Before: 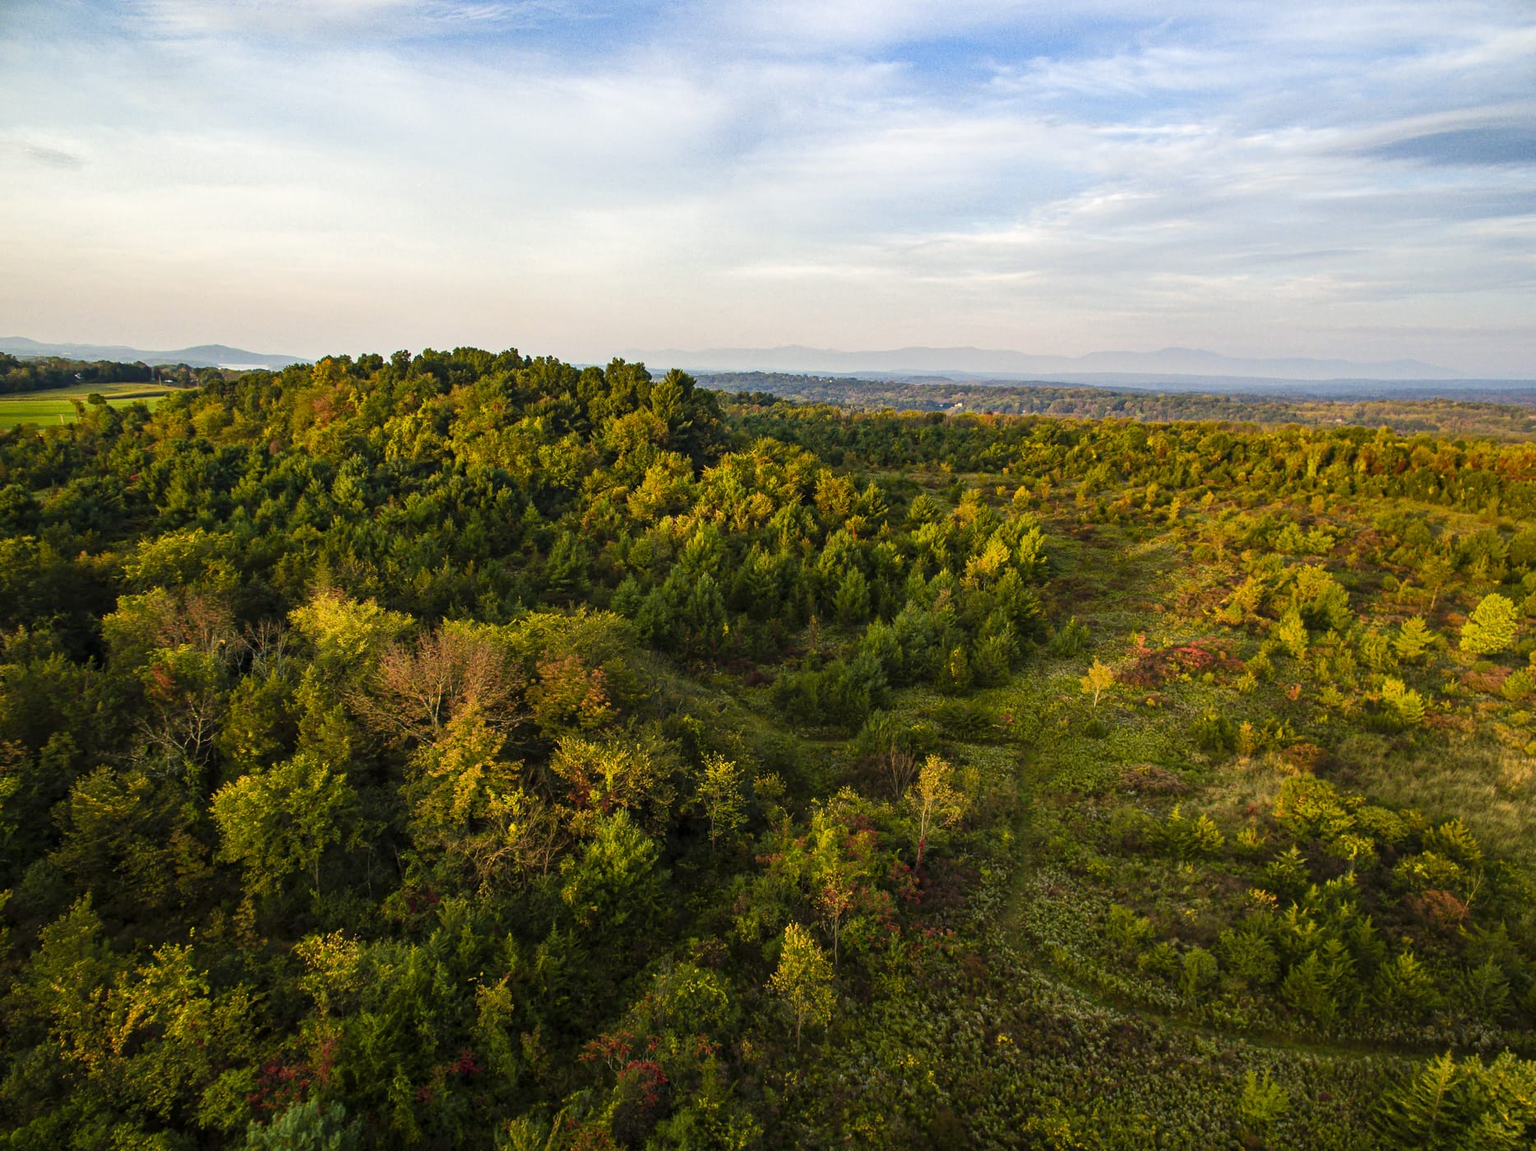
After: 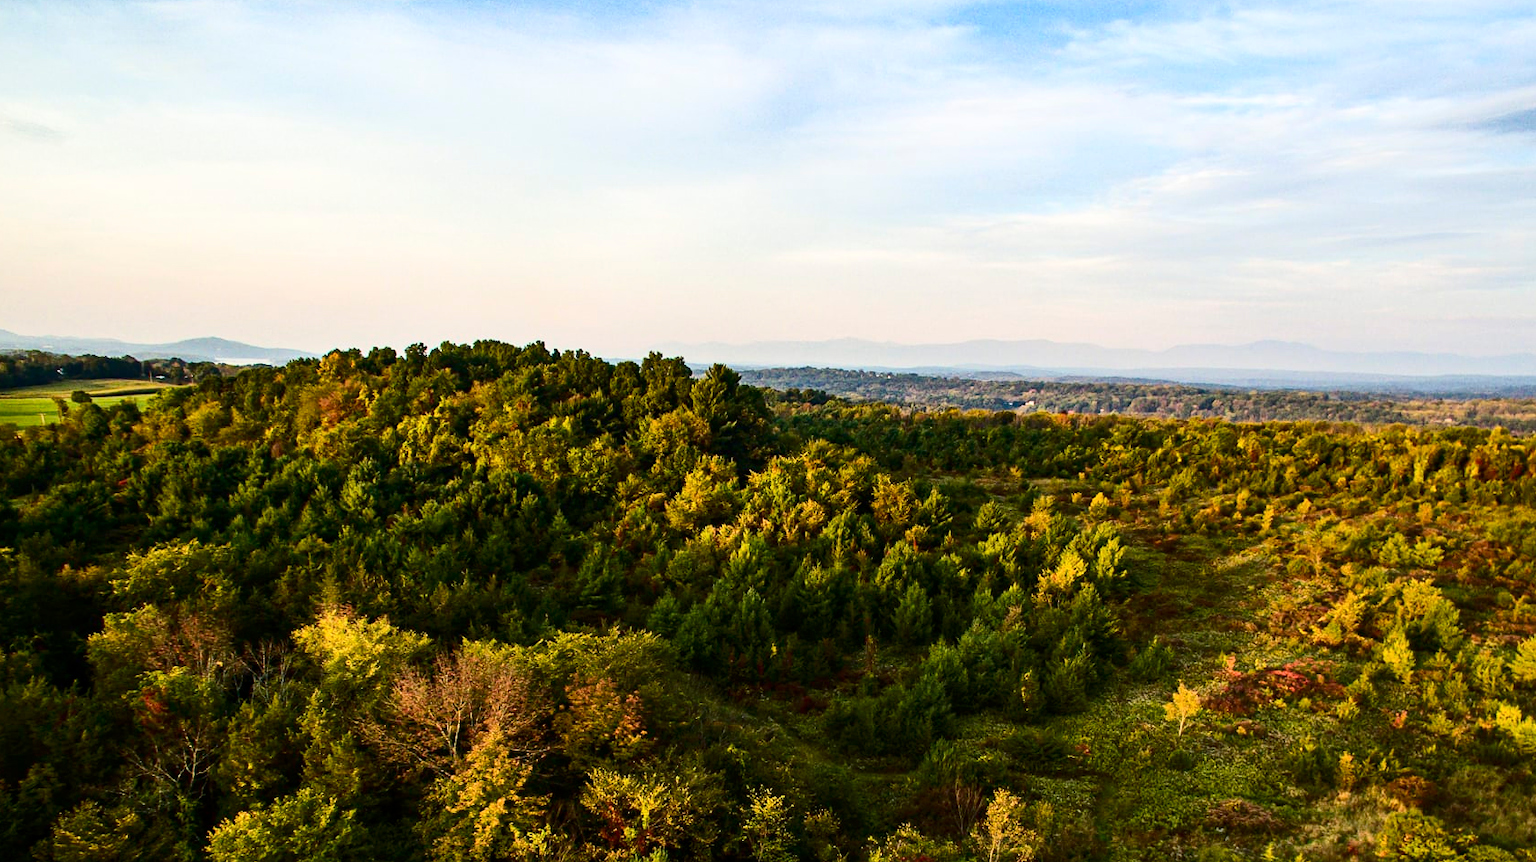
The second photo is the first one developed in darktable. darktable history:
contrast brightness saturation: contrast 0.285
crop: left 1.525%, top 3.404%, right 7.585%, bottom 28.511%
